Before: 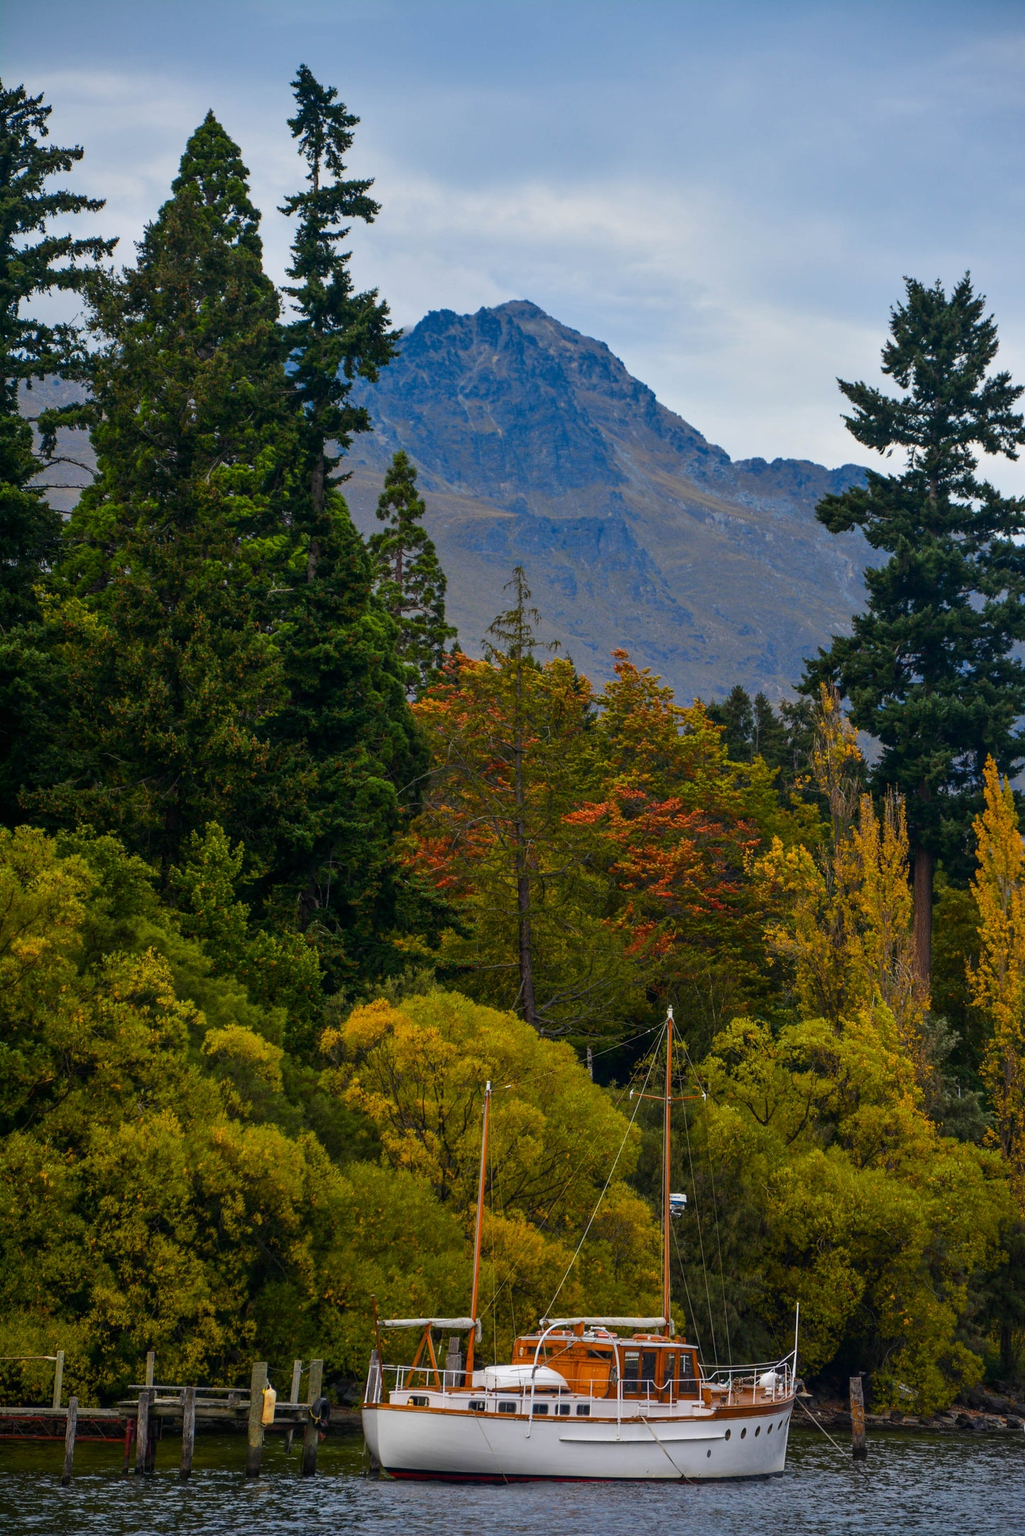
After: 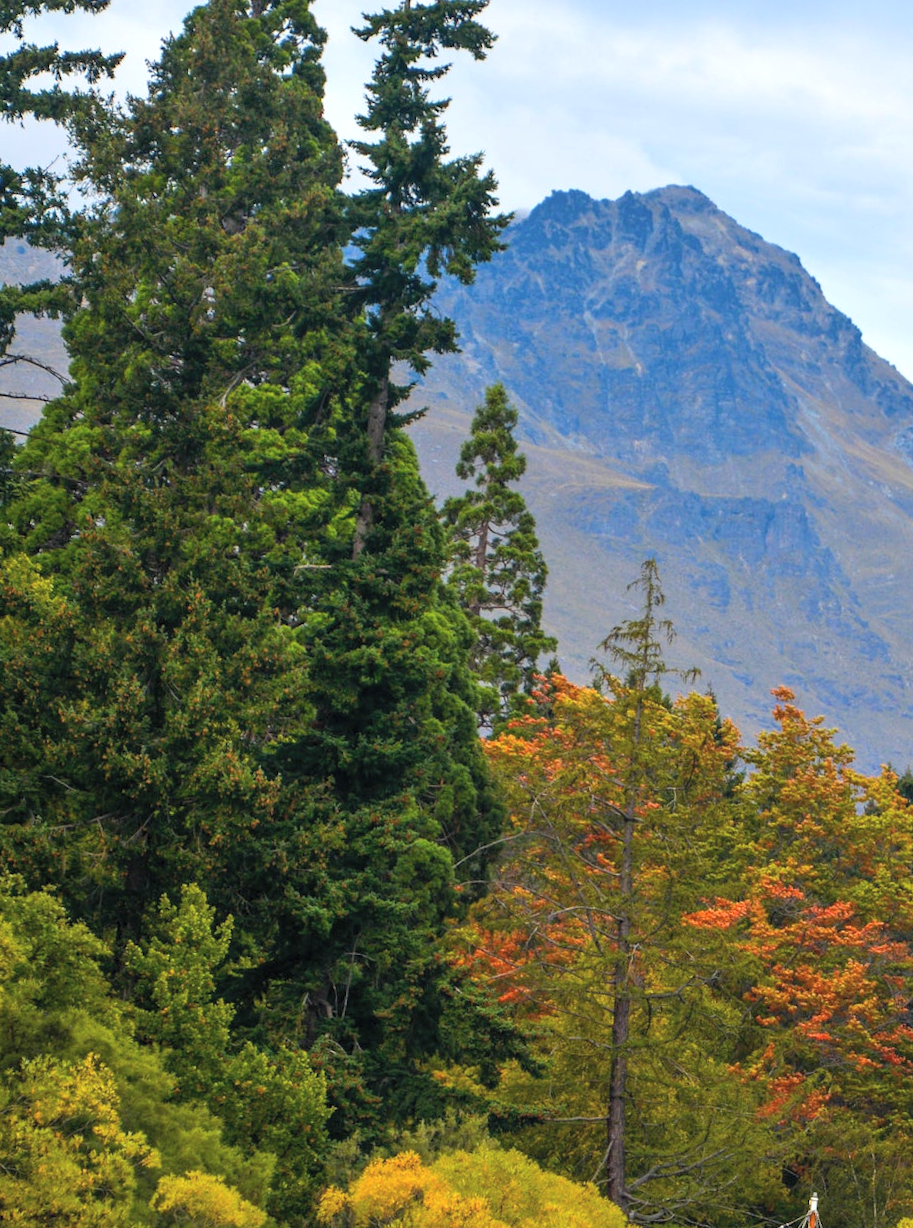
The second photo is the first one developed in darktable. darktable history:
exposure: exposure 0.6 EV, compensate highlight preservation false
contrast brightness saturation: brightness 0.152
crop and rotate: angle -4.51°, left 2.266%, top 6.71%, right 27.244%, bottom 30.038%
